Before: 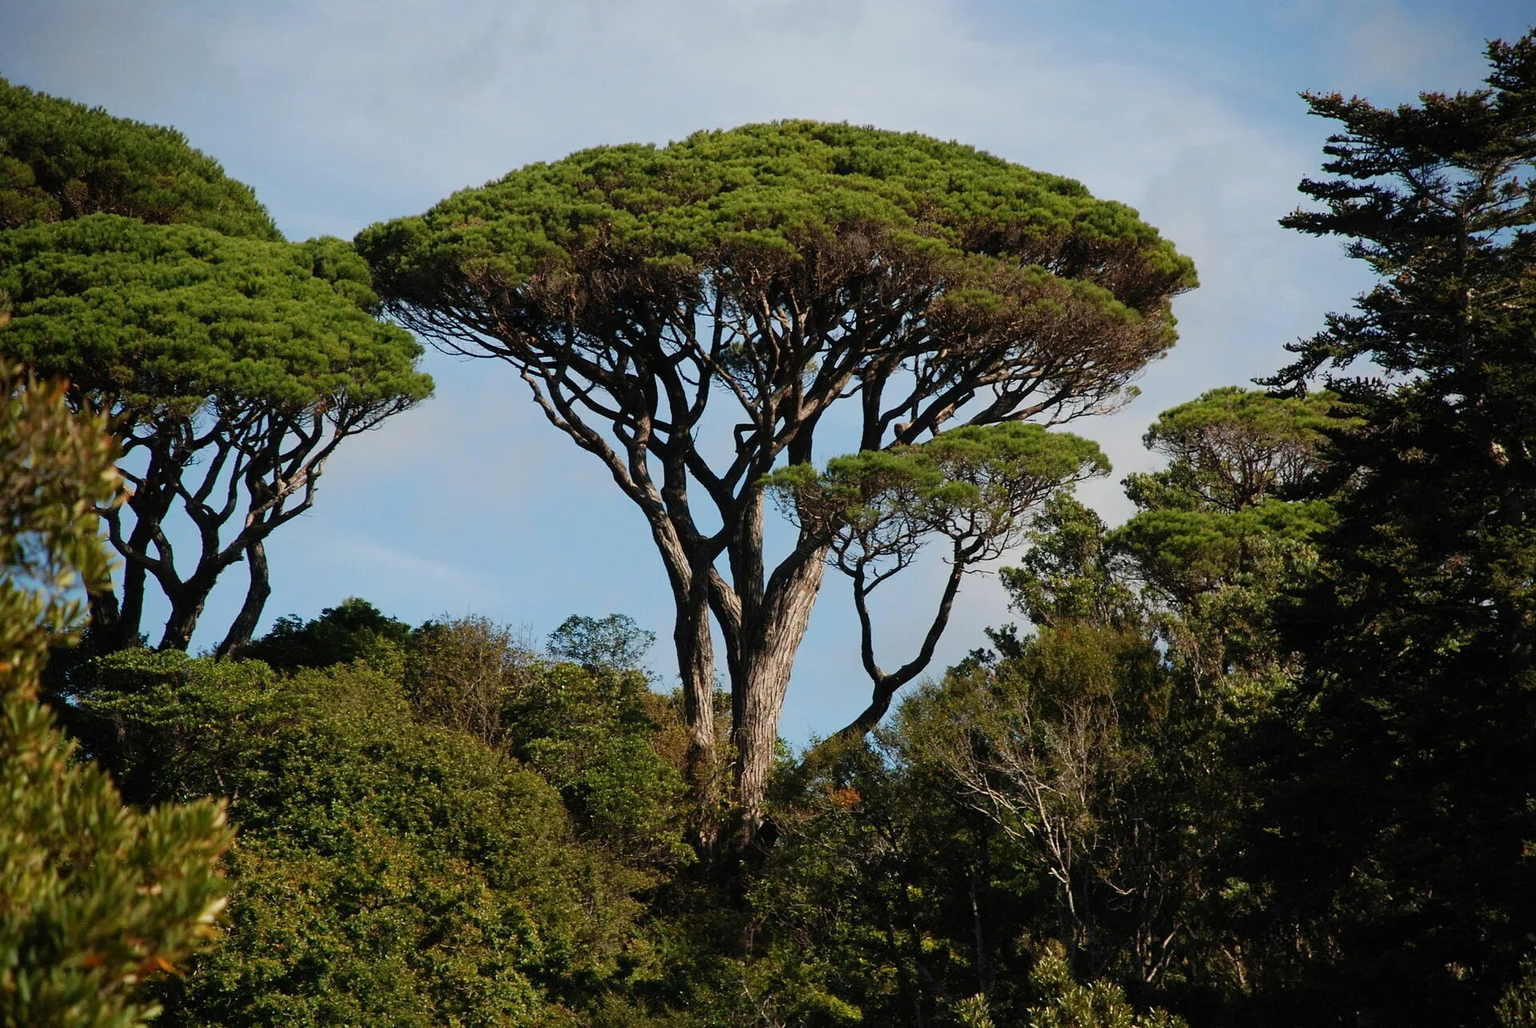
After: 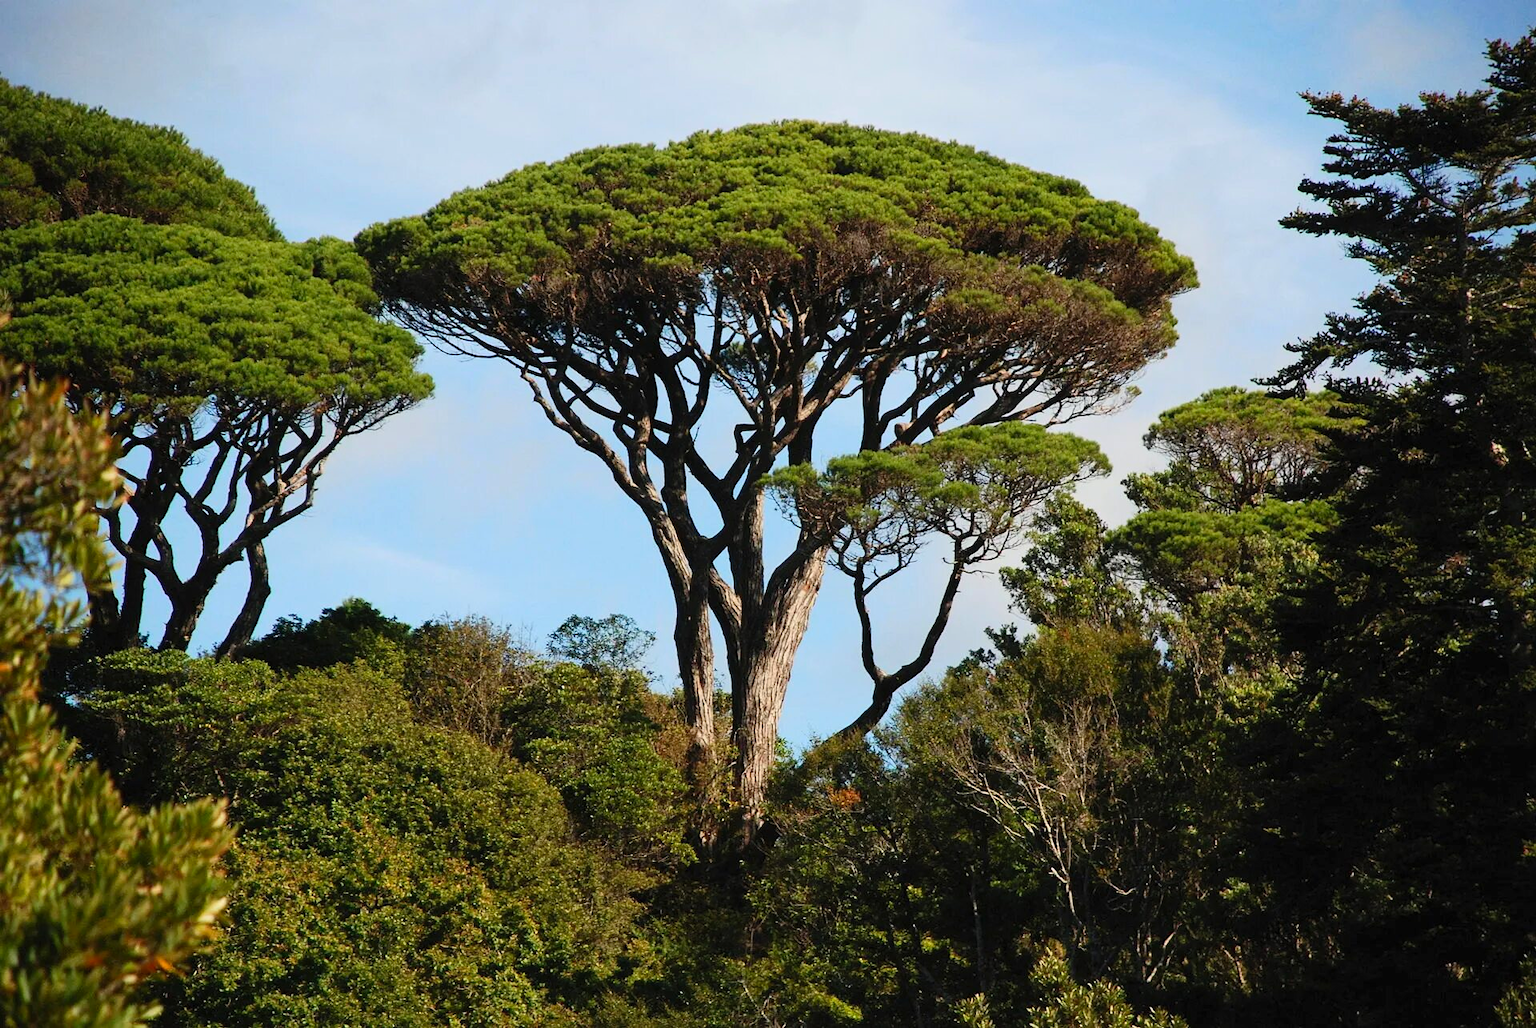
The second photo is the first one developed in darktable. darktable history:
contrast brightness saturation: contrast 0.195, brightness 0.155, saturation 0.229
